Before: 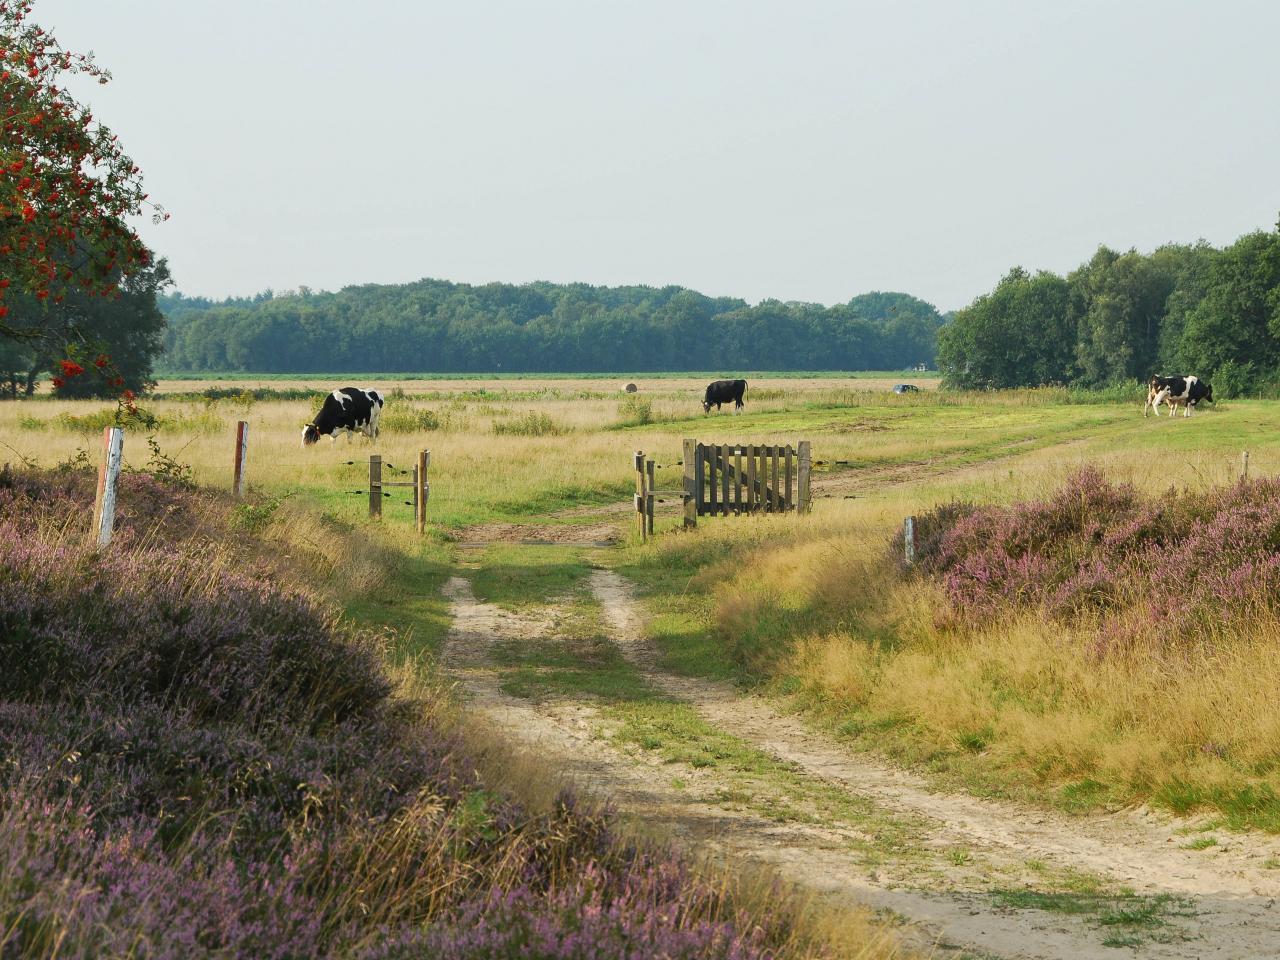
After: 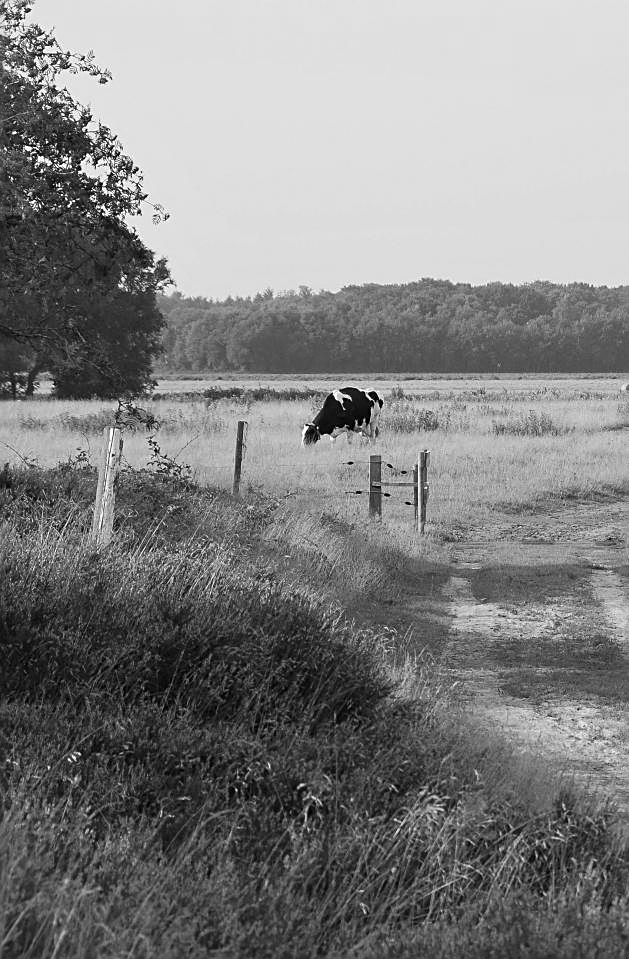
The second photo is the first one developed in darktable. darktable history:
contrast equalizer: y [[0.5 ×6], [0.5 ×6], [0.5 ×6], [0 ×6], [0, 0.039, 0.251, 0.29, 0.293, 0.292]]
sharpen: on, module defaults
monochrome: on, module defaults
crop and rotate: left 0%, top 0%, right 50.845%
